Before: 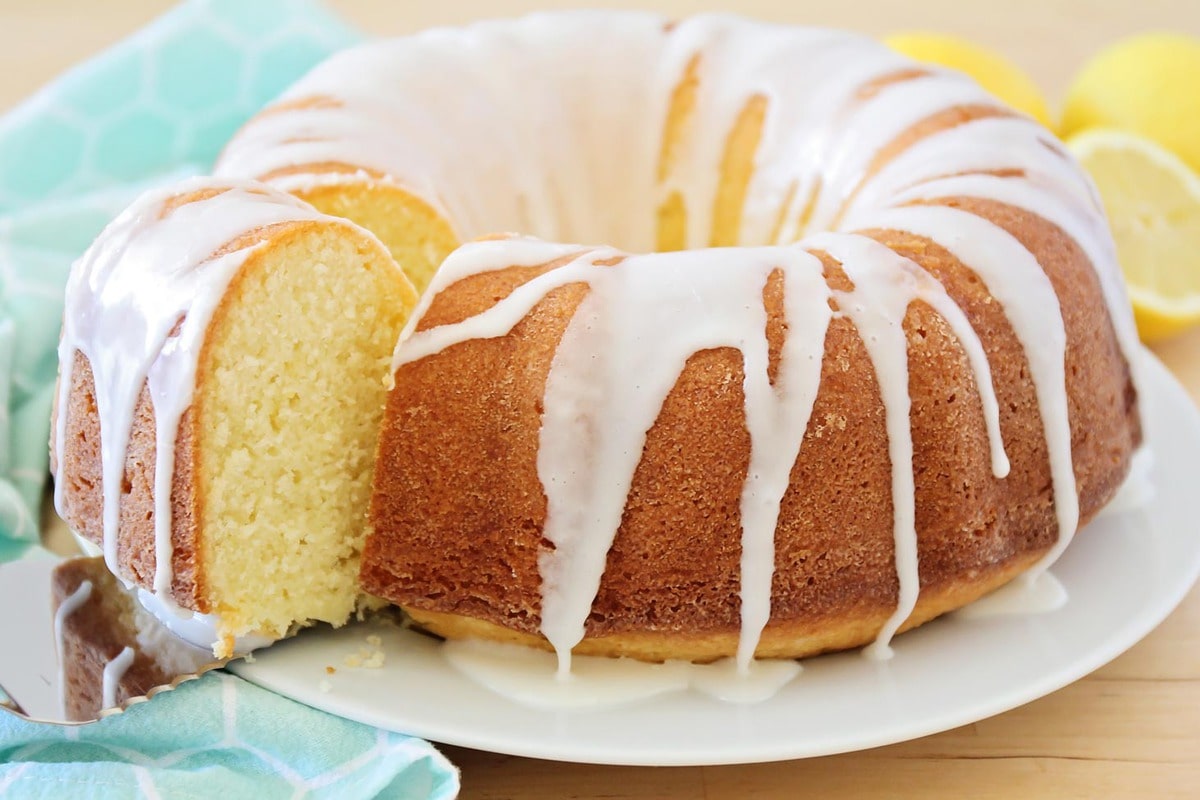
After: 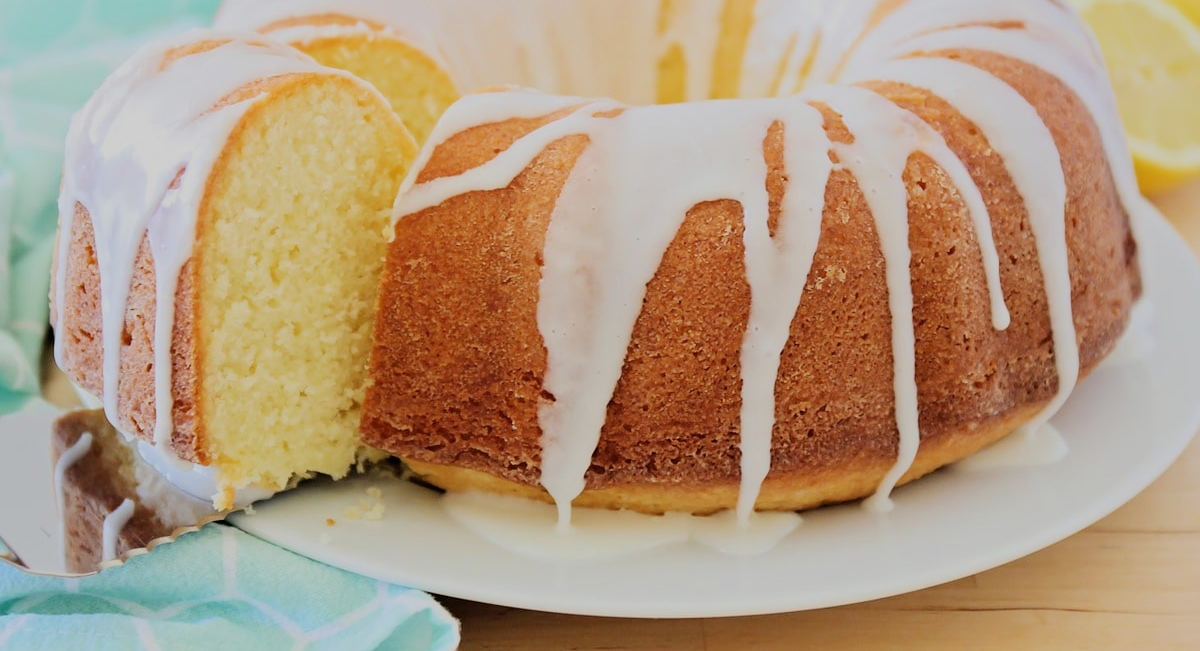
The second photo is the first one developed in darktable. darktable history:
filmic rgb: black relative exposure -7.15 EV, white relative exposure 5.36 EV, hardness 3.02, color science v6 (2022)
crop and rotate: top 18.507%
